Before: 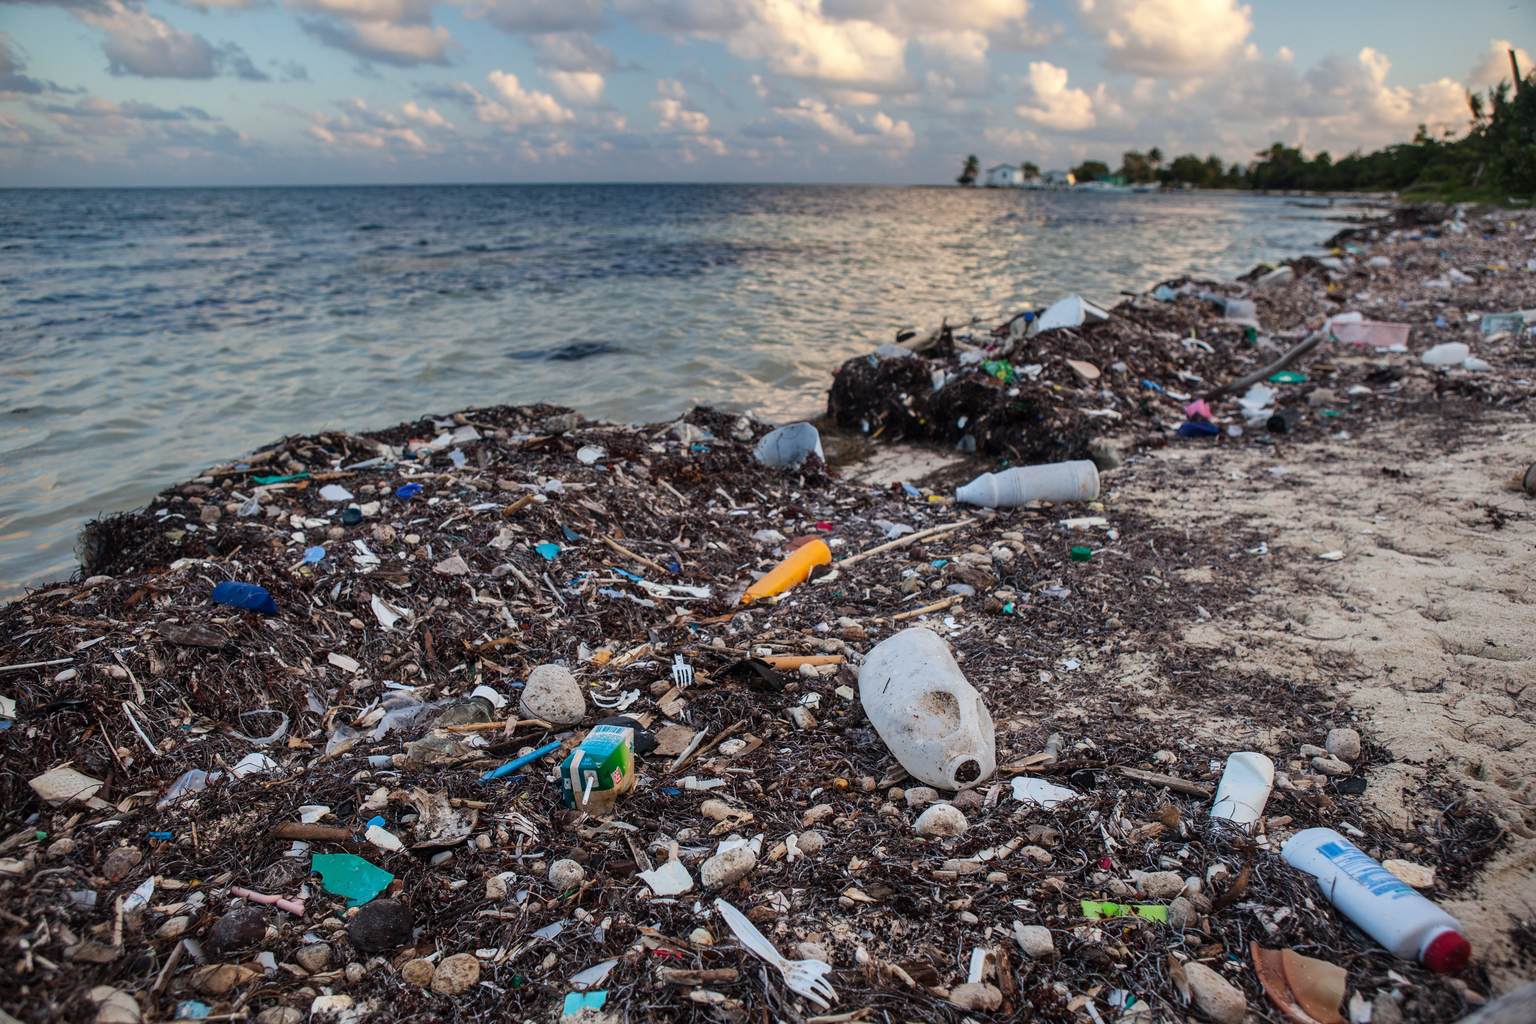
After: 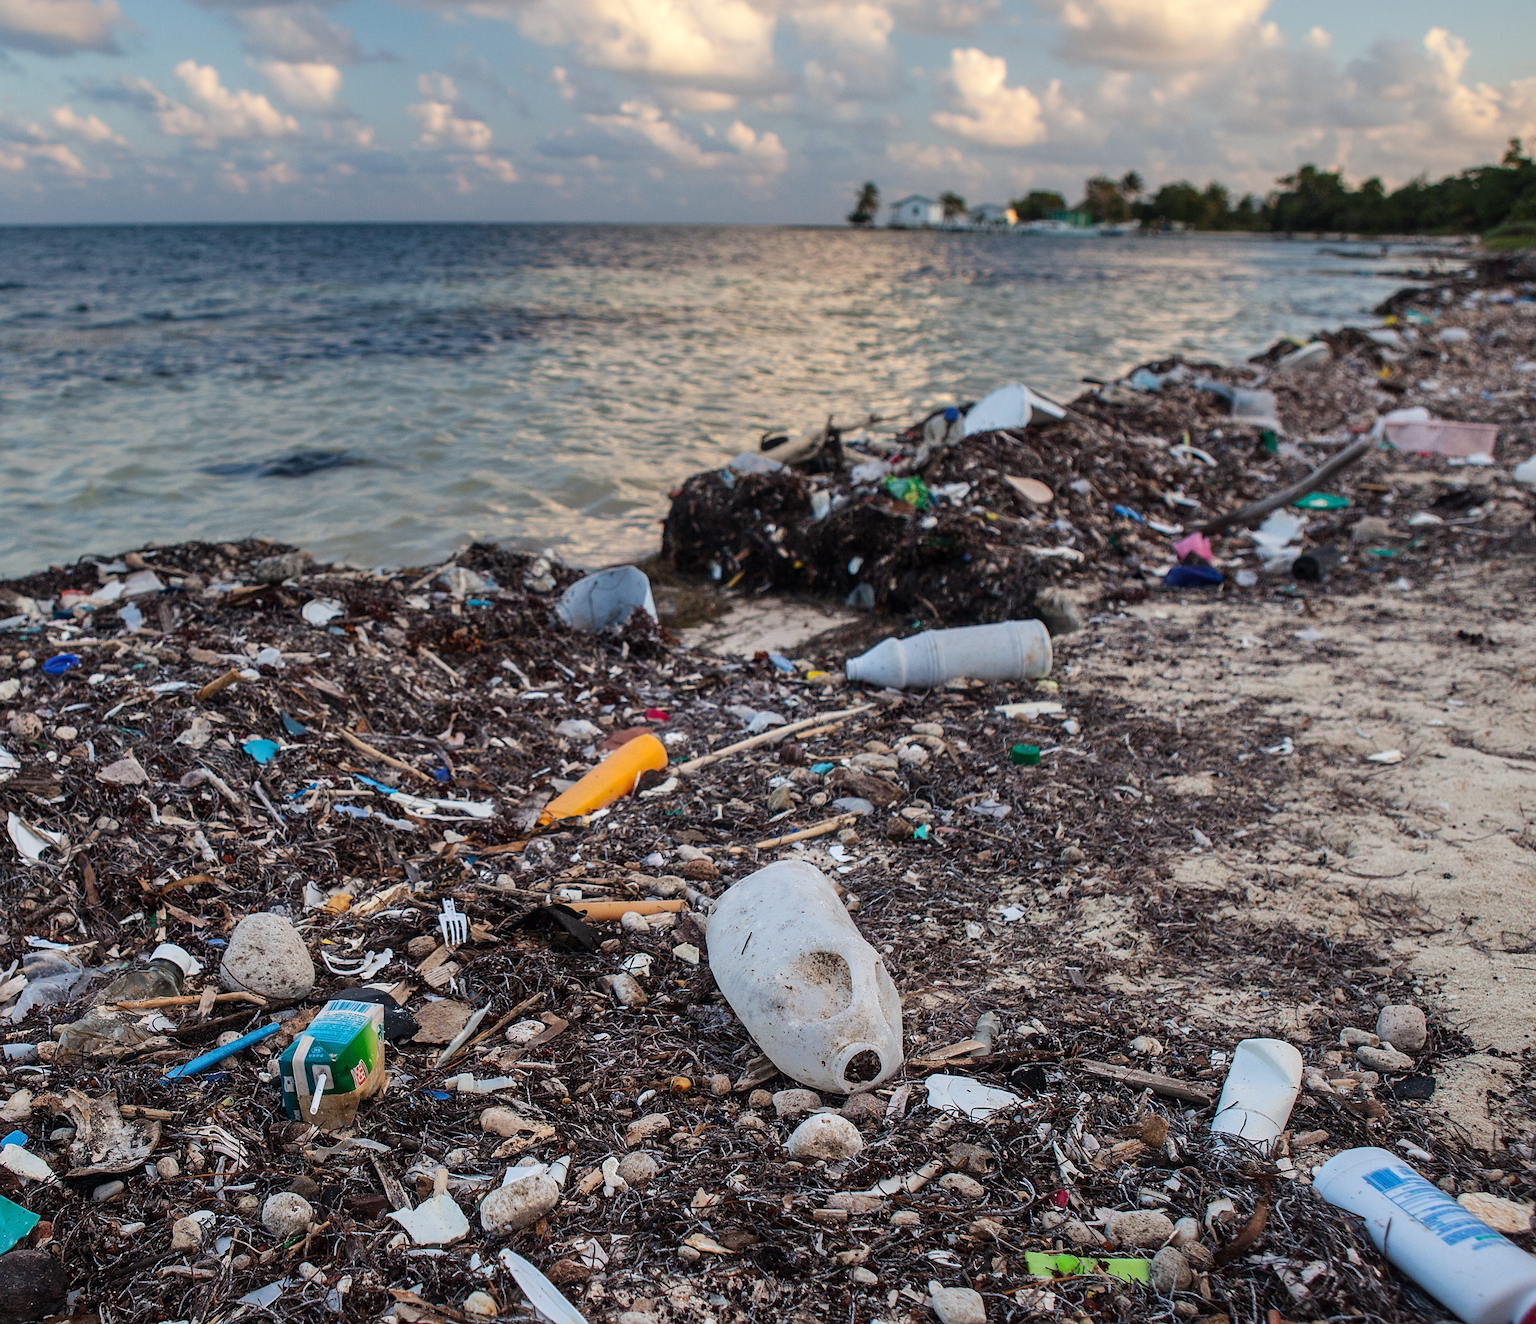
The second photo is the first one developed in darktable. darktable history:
sharpen: on, module defaults
crop and rotate: left 23.86%, top 2.772%, right 6.43%, bottom 7.061%
